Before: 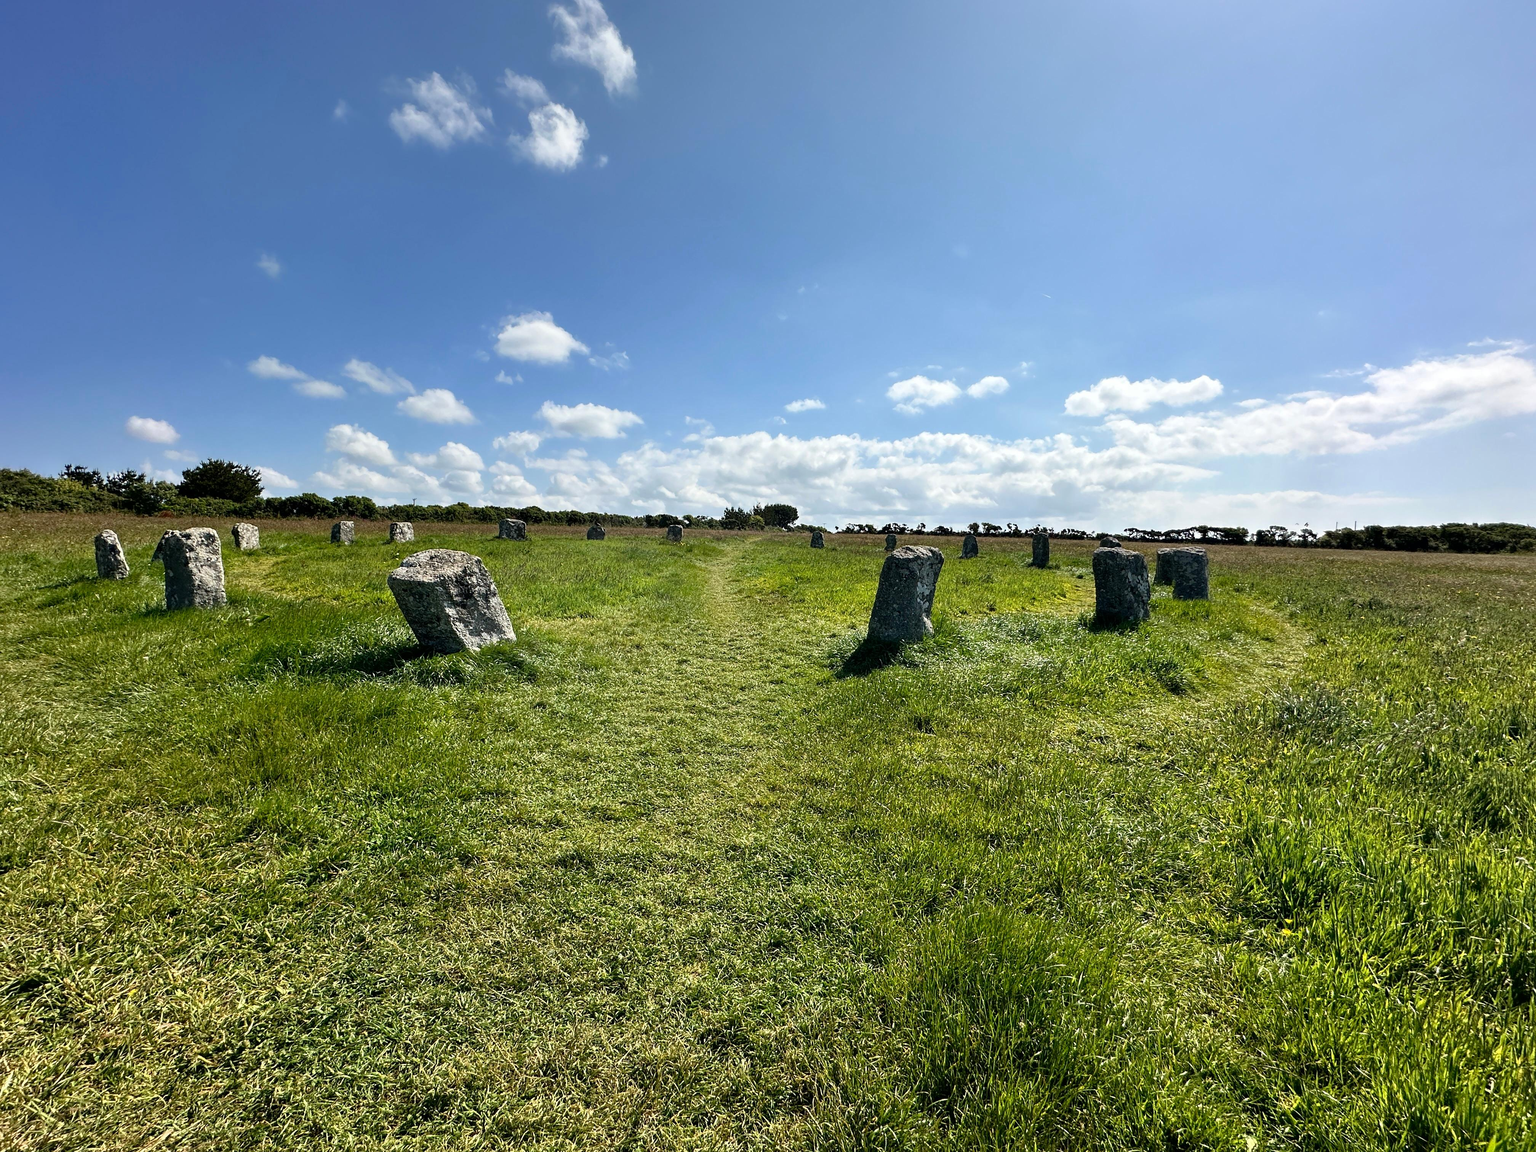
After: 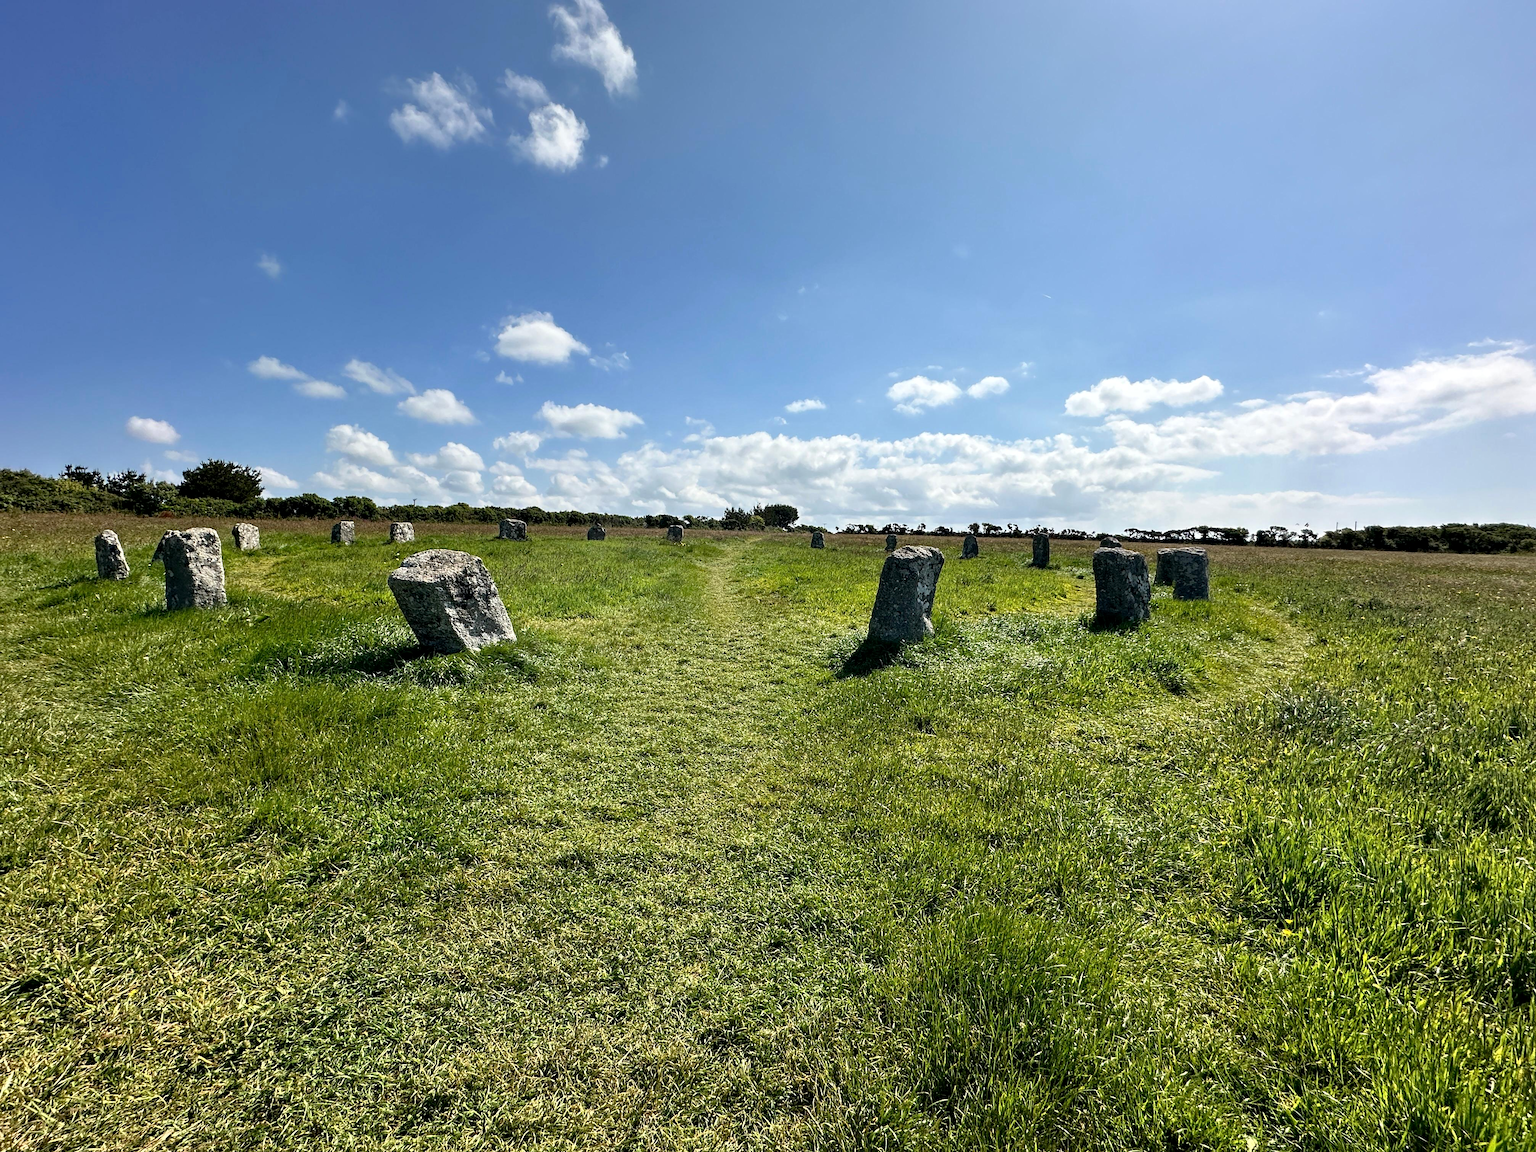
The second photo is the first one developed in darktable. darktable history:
contrast equalizer: octaves 7, y [[0.5, 0.542, 0.583, 0.625, 0.667, 0.708], [0.5 ×6], [0.5 ×6], [0 ×6], [0 ×6]], mix 0.158
